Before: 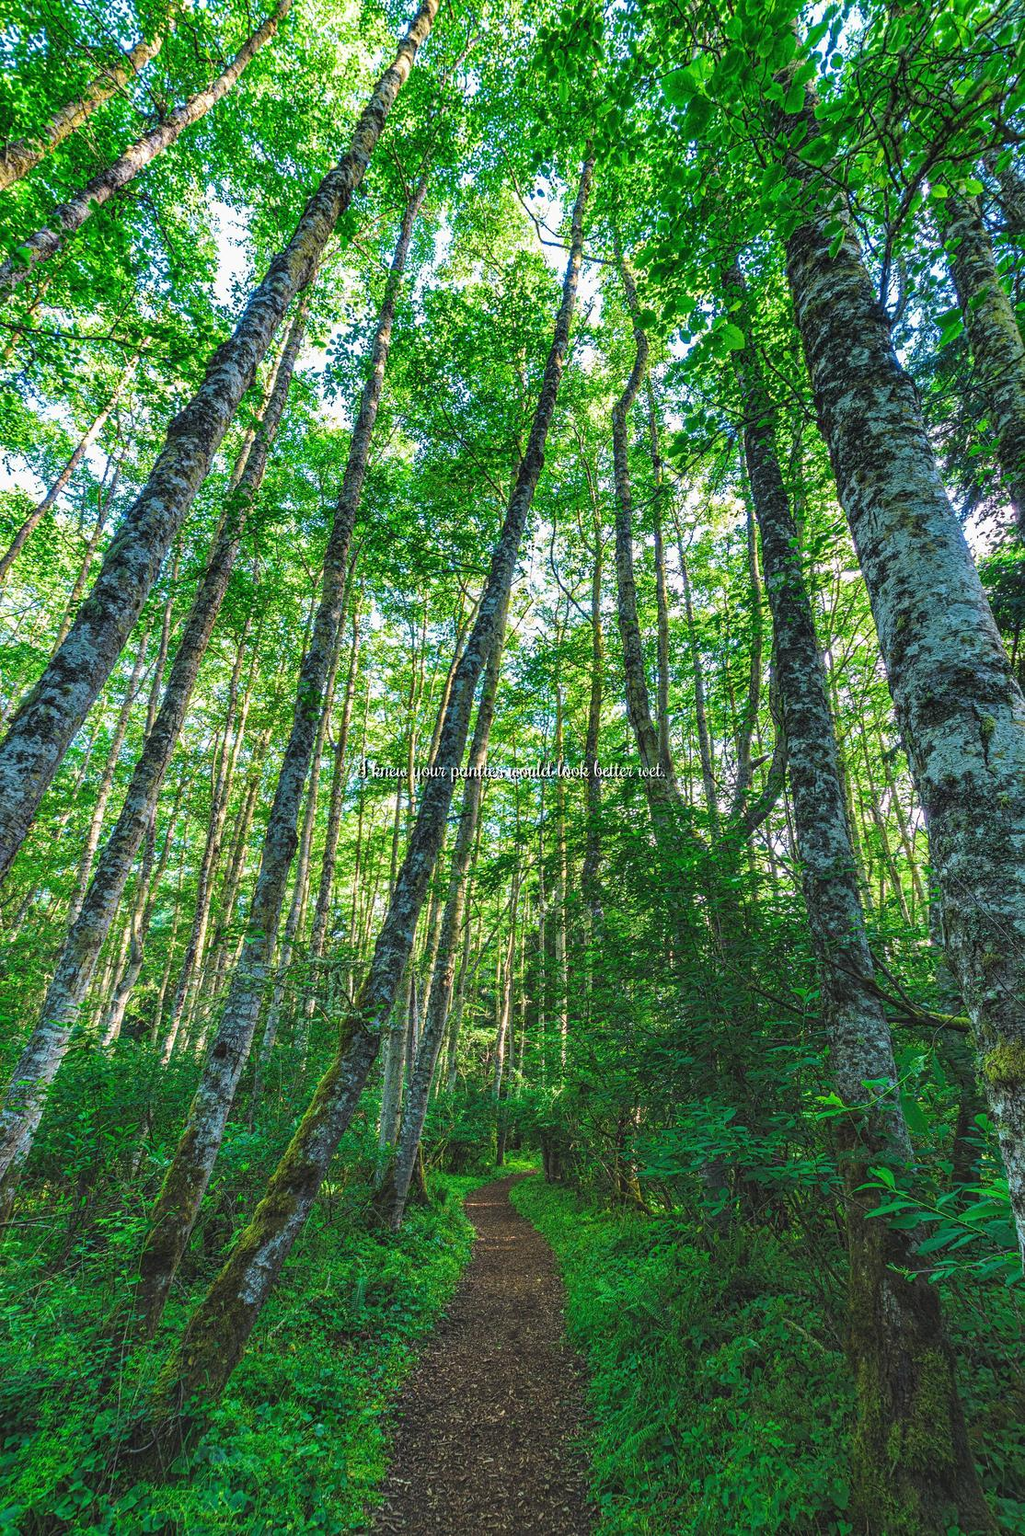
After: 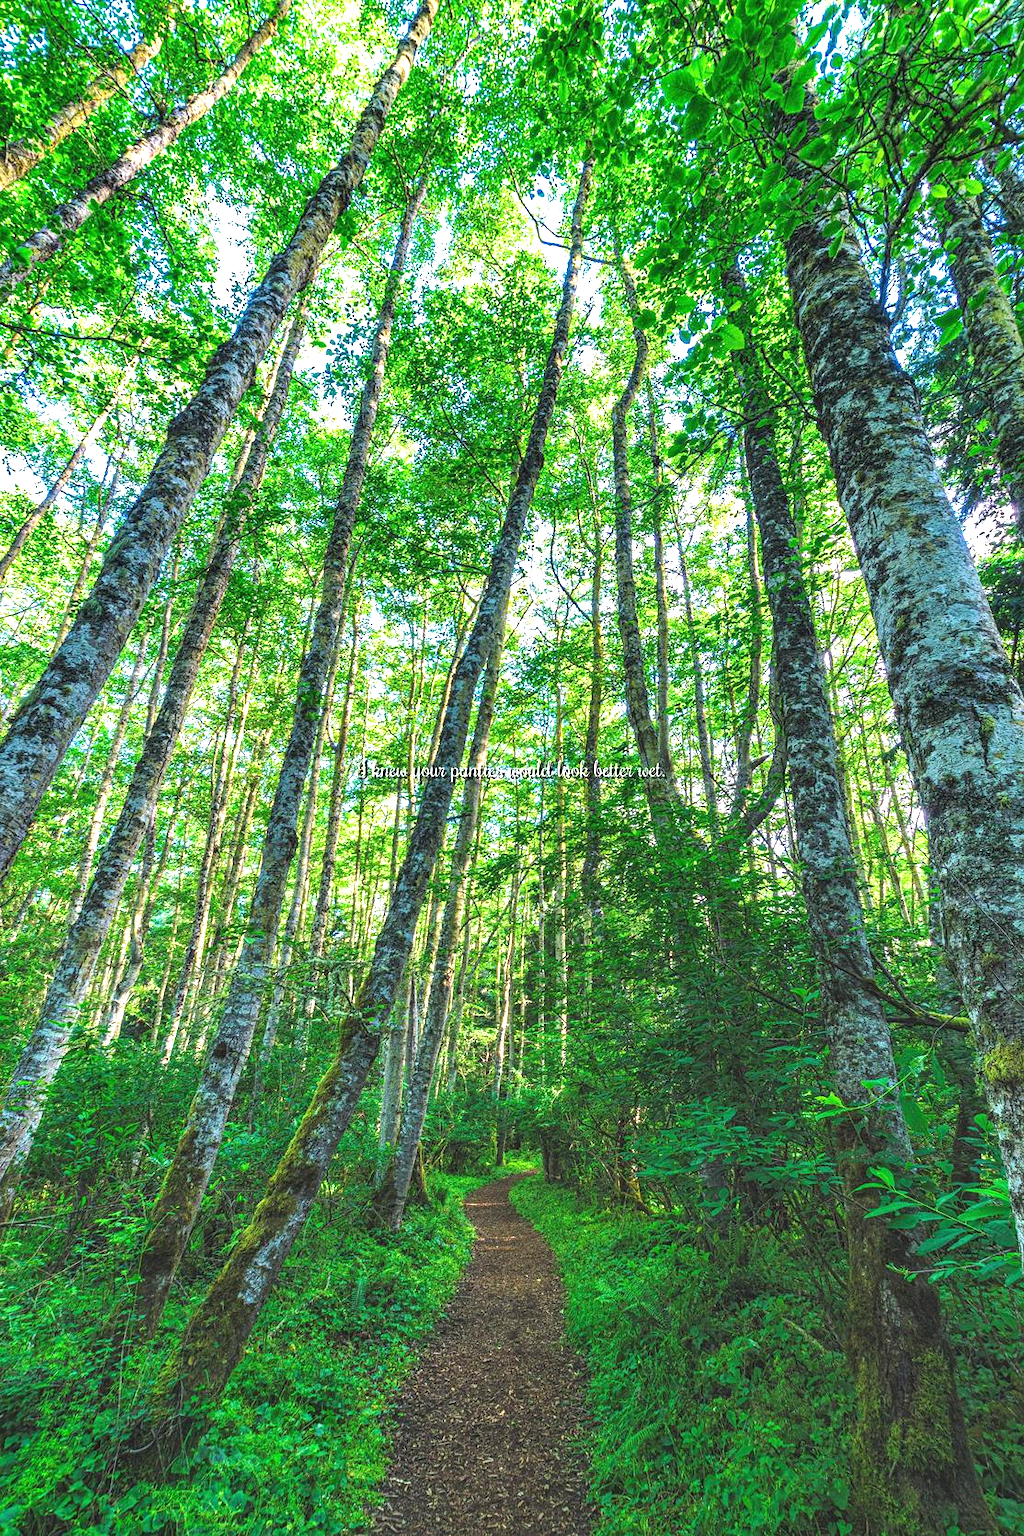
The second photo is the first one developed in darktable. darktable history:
exposure: exposure 0.722 EV, compensate highlight preservation false
